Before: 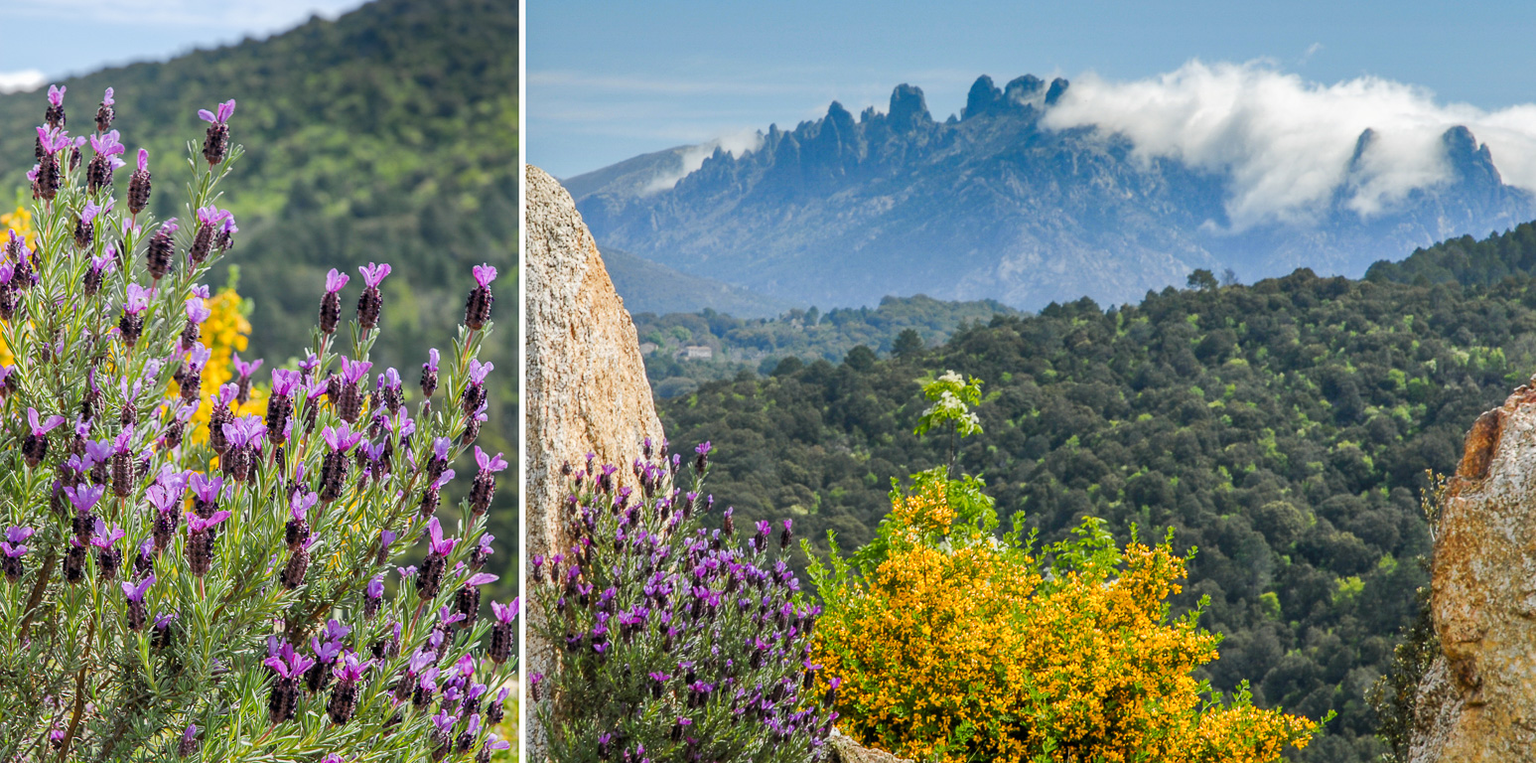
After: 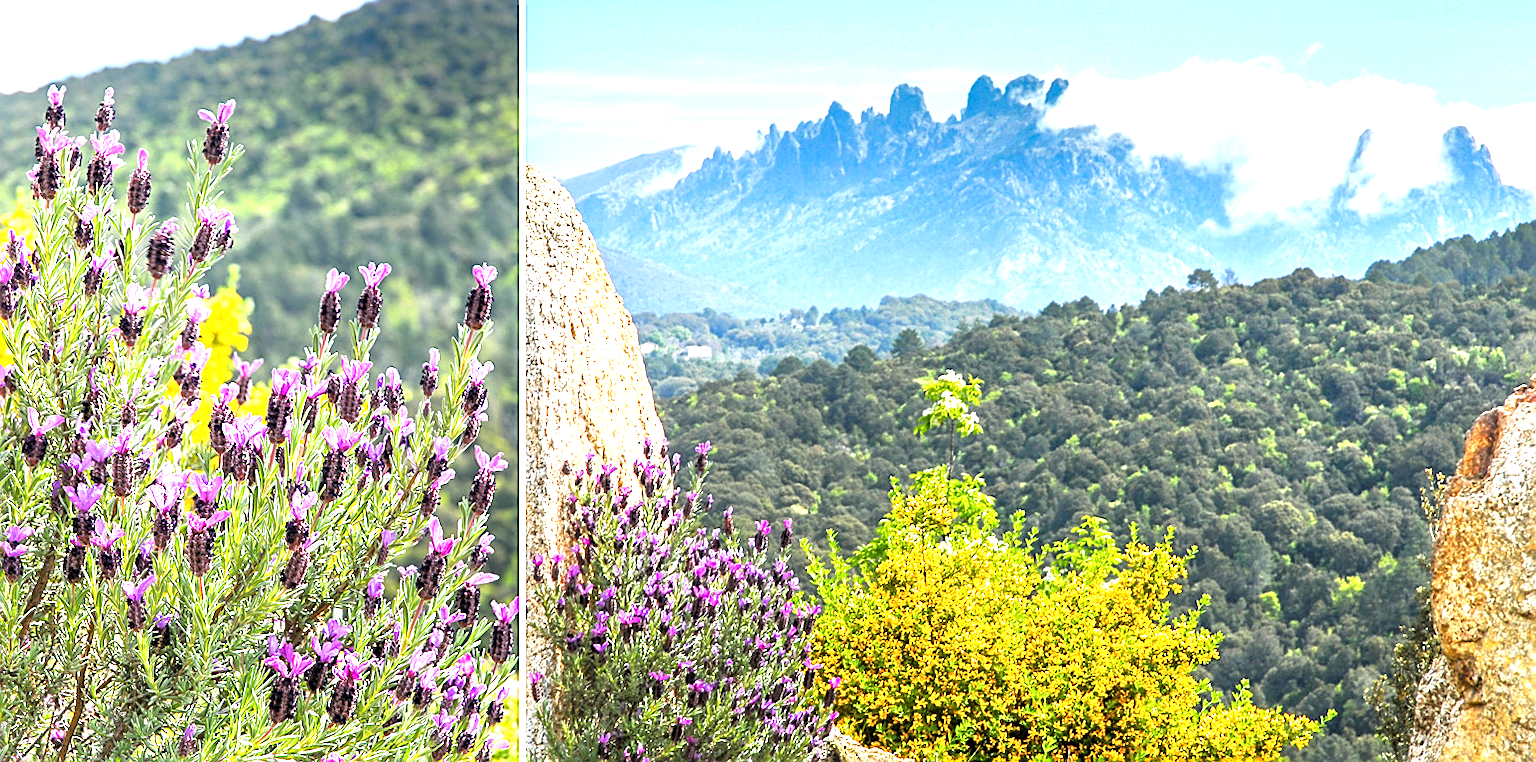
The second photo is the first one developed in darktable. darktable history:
sharpen: on, module defaults
exposure: black level correction 0, exposure 1.508 EV, compensate exposure bias true, compensate highlight preservation false
